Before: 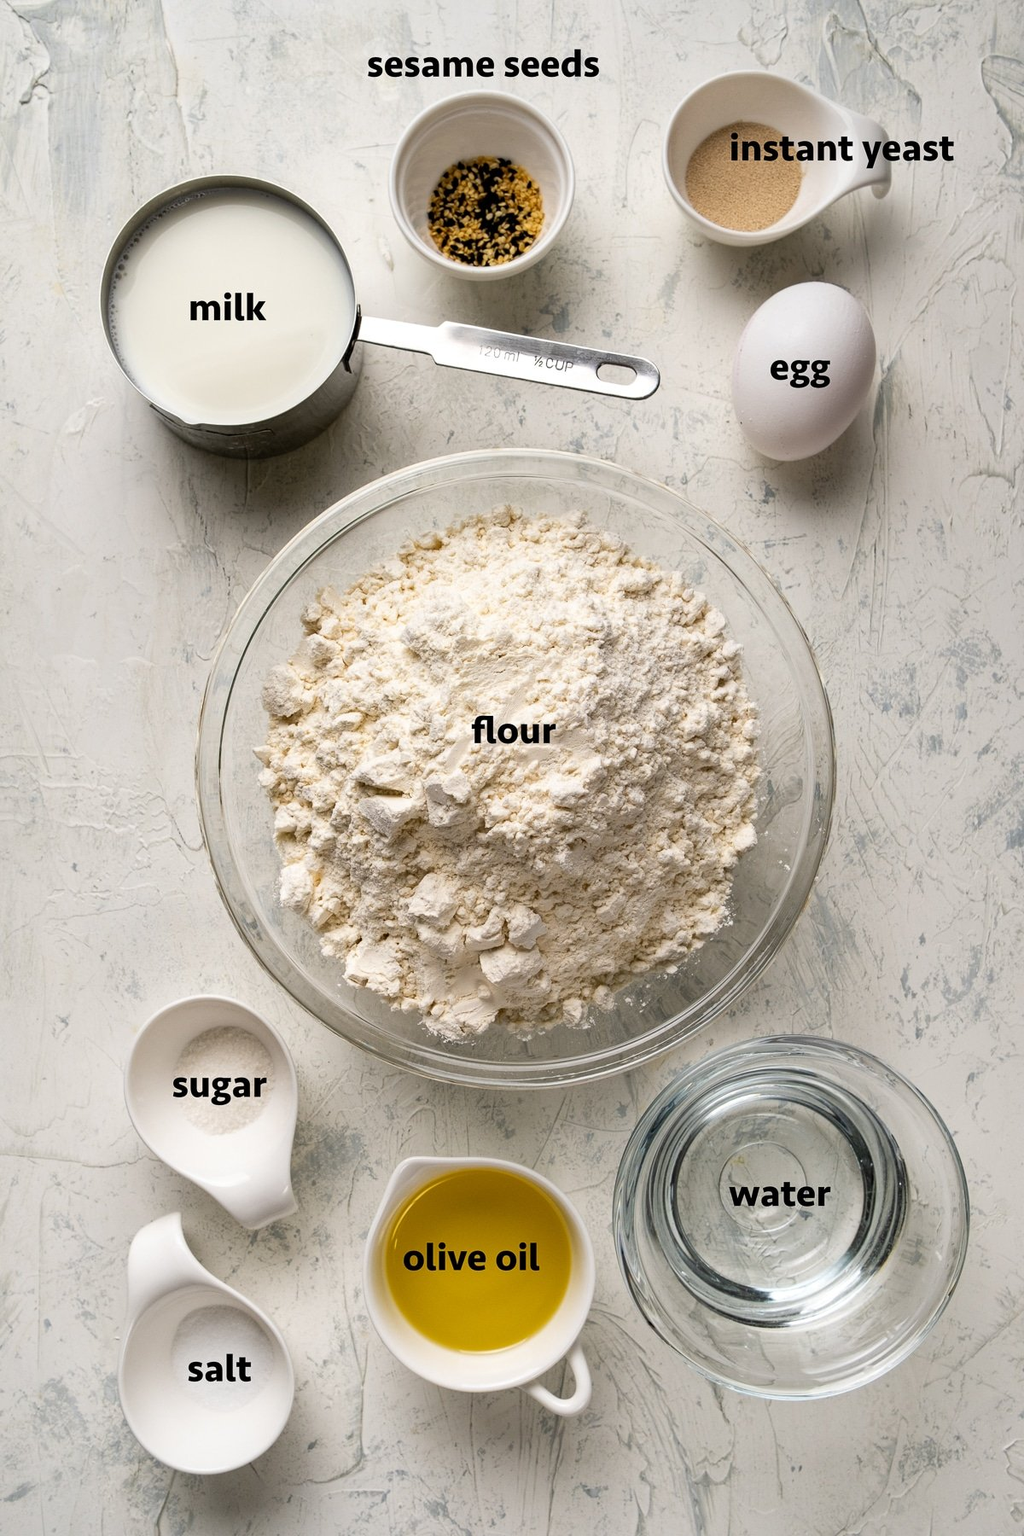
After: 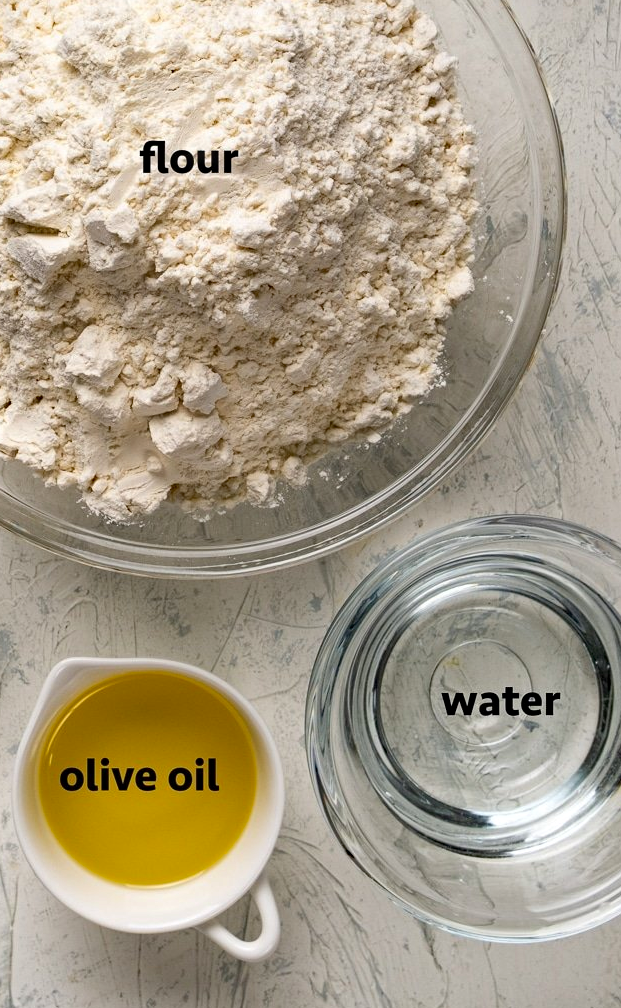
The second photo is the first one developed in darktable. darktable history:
crop: left 34.479%, top 38.822%, right 13.718%, bottom 5.172%
haze removal: compatibility mode true, adaptive false
